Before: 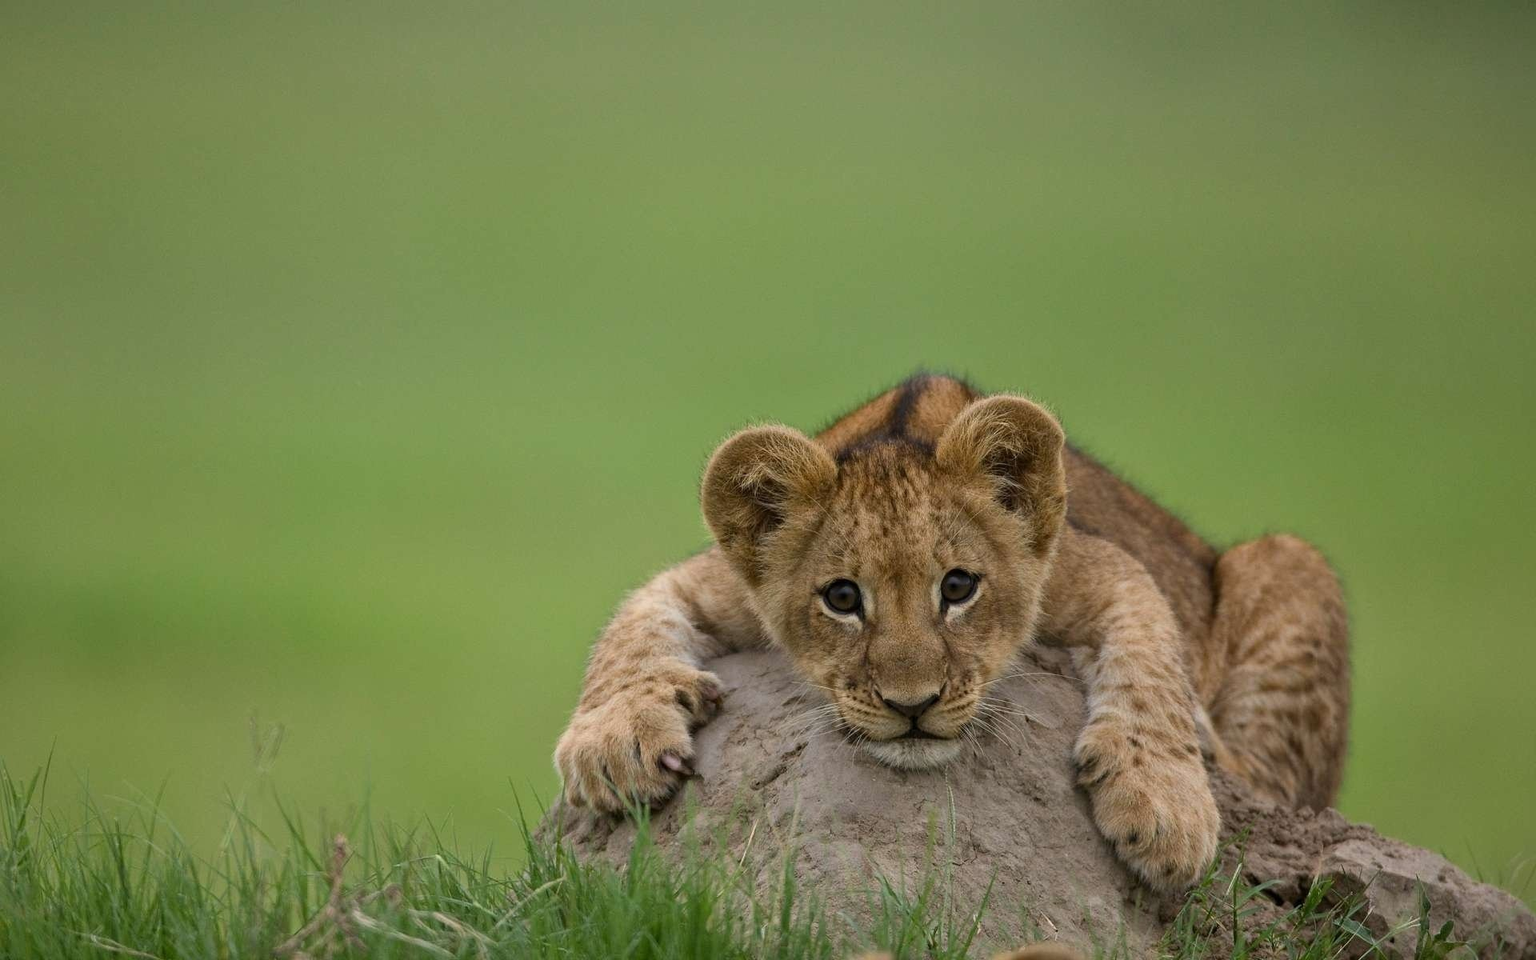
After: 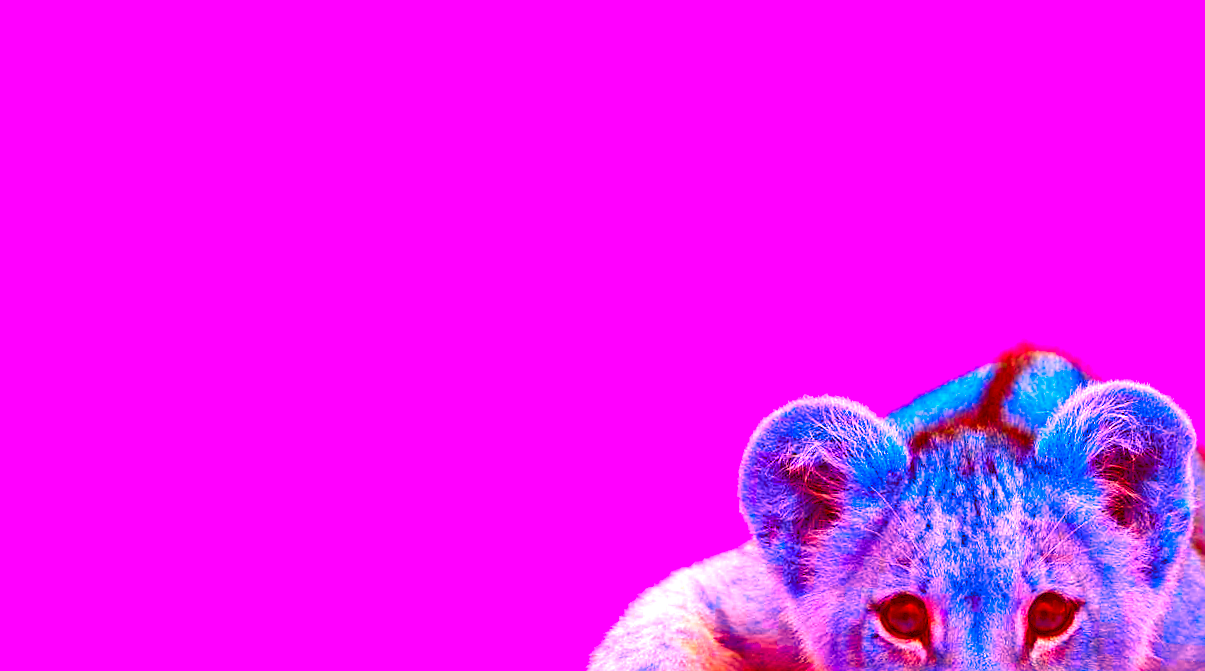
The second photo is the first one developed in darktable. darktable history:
exposure: black level correction 0.001, exposure 1.857 EV, compensate highlight preservation false
contrast brightness saturation: brightness -0.251, saturation 0.201
color balance rgb: shadows lift › chroma 1.017%, shadows lift › hue 214.73°, perceptual saturation grading › global saturation 31.145%, perceptual brilliance grading › global brilliance 10.74%, global vibrance 24.484%, contrast -24.78%
tone equalizer: -8 EV 0.288 EV, -7 EV 0.434 EV, -6 EV 0.397 EV, -5 EV 0.223 EV, -3 EV -0.248 EV, -2 EV -0.395 EV, -1 EV -0.391 EV, +0 EV -0.233 EV
crop and rotate: angle -4.41°, left 1.999%, top 6.735%, right 27.682%, bottom 30.573%
color correction: highlights a* -39.59, highlights b* -39.54, shadows a* -39.48, shadows b* -39.69, saturation -2.97
color zones: curves: ch0 [(0, 0.5) (0.143, 0.5) (0.286, 0.5) (0.429, 0.504) (0.571, 0.5) (0.714, 0.509) (0.857, 0.5) (1, 0.5)]; ch1 [(0, 0.425) (0.143, 0.425) (0.286, 0.375) (0.429, 0.405) (0.571, 0.5) (0.714, 0.47) (0.857, 0.425) (1, 0.435)]; ch2 [(0, 0.5) (0.143, 0.5) (0.286, 0.5) (0.429, 0.517) (0.571, 0.5) (0.714, 0.51) (0.857, 0.5) (1, 0.5)]
sharpen: on, module defaults
